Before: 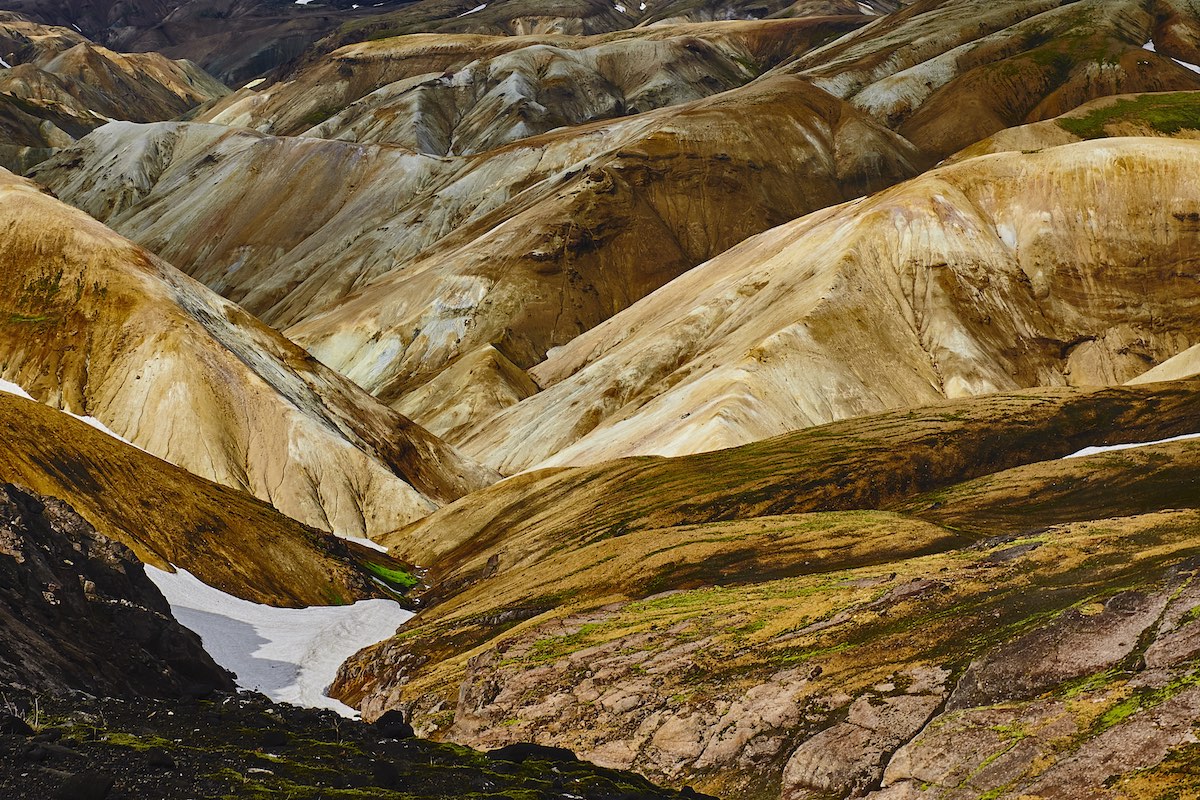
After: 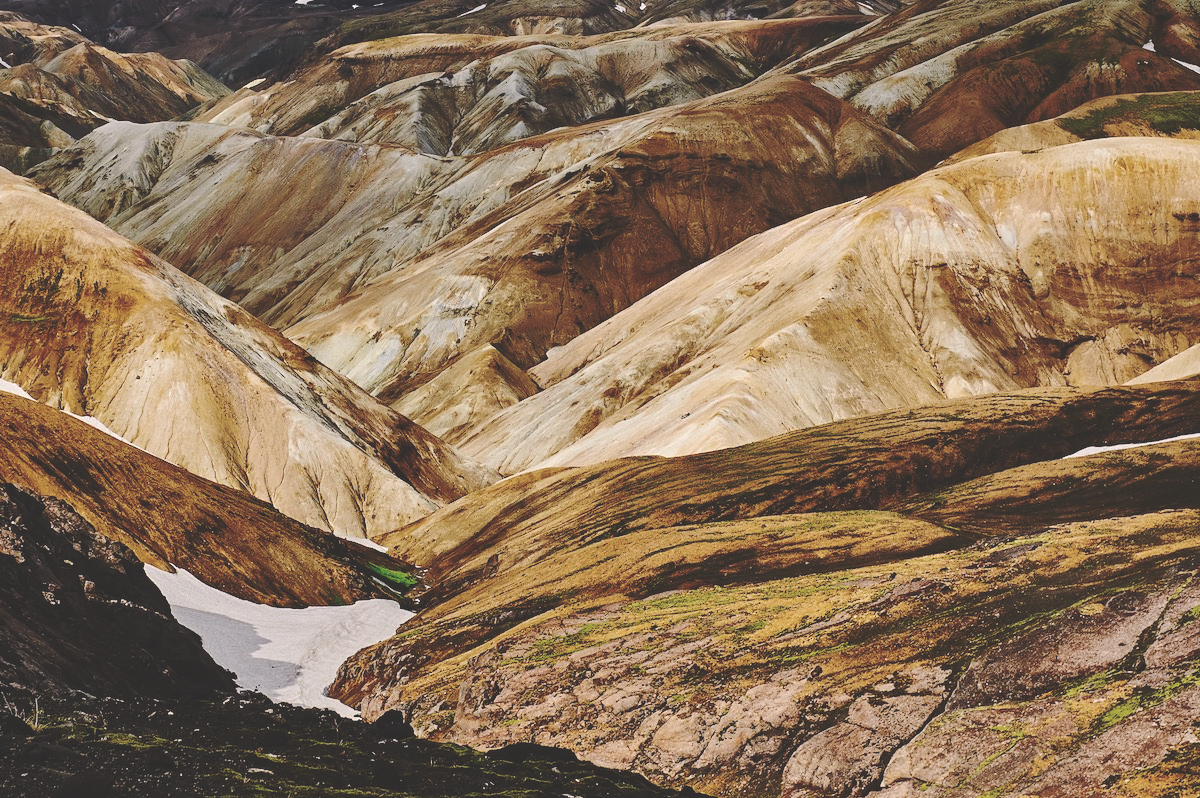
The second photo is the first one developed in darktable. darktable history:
crop: top 0.05%, bottom 0.098%
white balance: emerald 1
base curve: curves: ch0 [(0, 0.024) (0.055, 0.065) (0.121, 0.166) (0.236, 0.319) (0.693, 0.726) (1, 1)], preserve colors none
color correction: highlights a* 5.59, highlights b* 5.24, saturation 0.68
